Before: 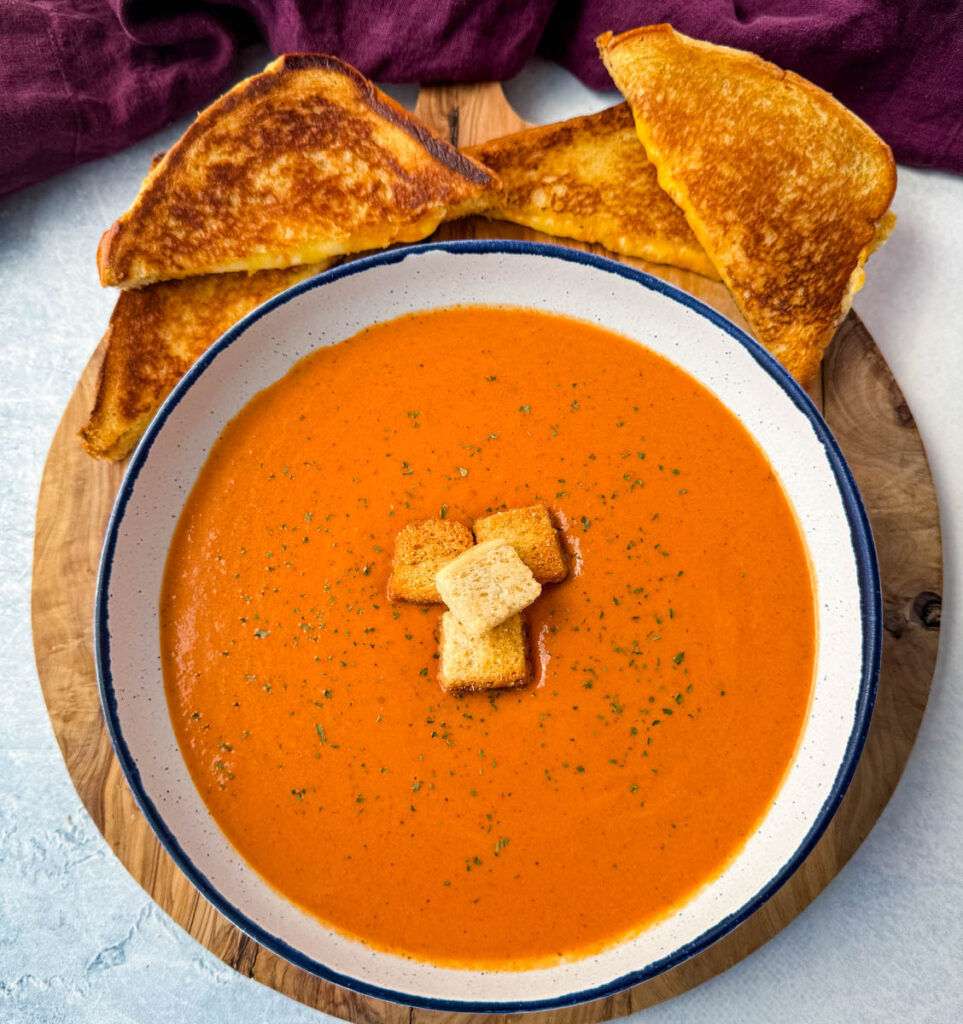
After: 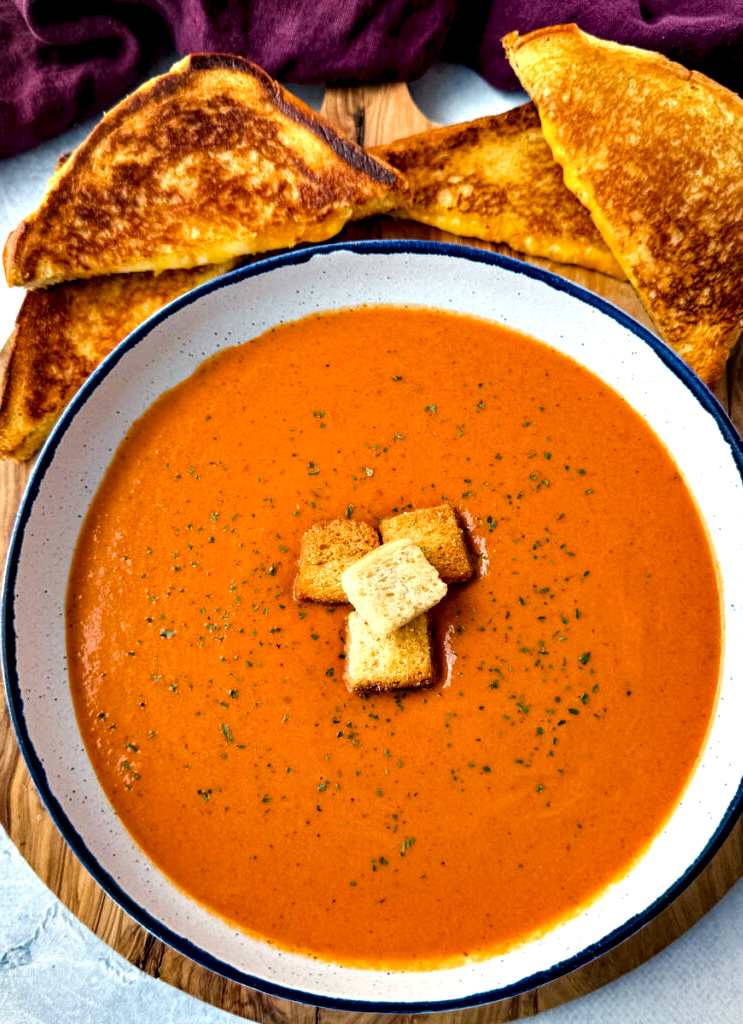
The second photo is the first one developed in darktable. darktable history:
contrast equalizer: octaves 7, y [[0.6 ×6], [0.55 ×6], [0 ×6], [0 ×6], [0 ×6]]
crop: left 9.852%, right 12.903%
